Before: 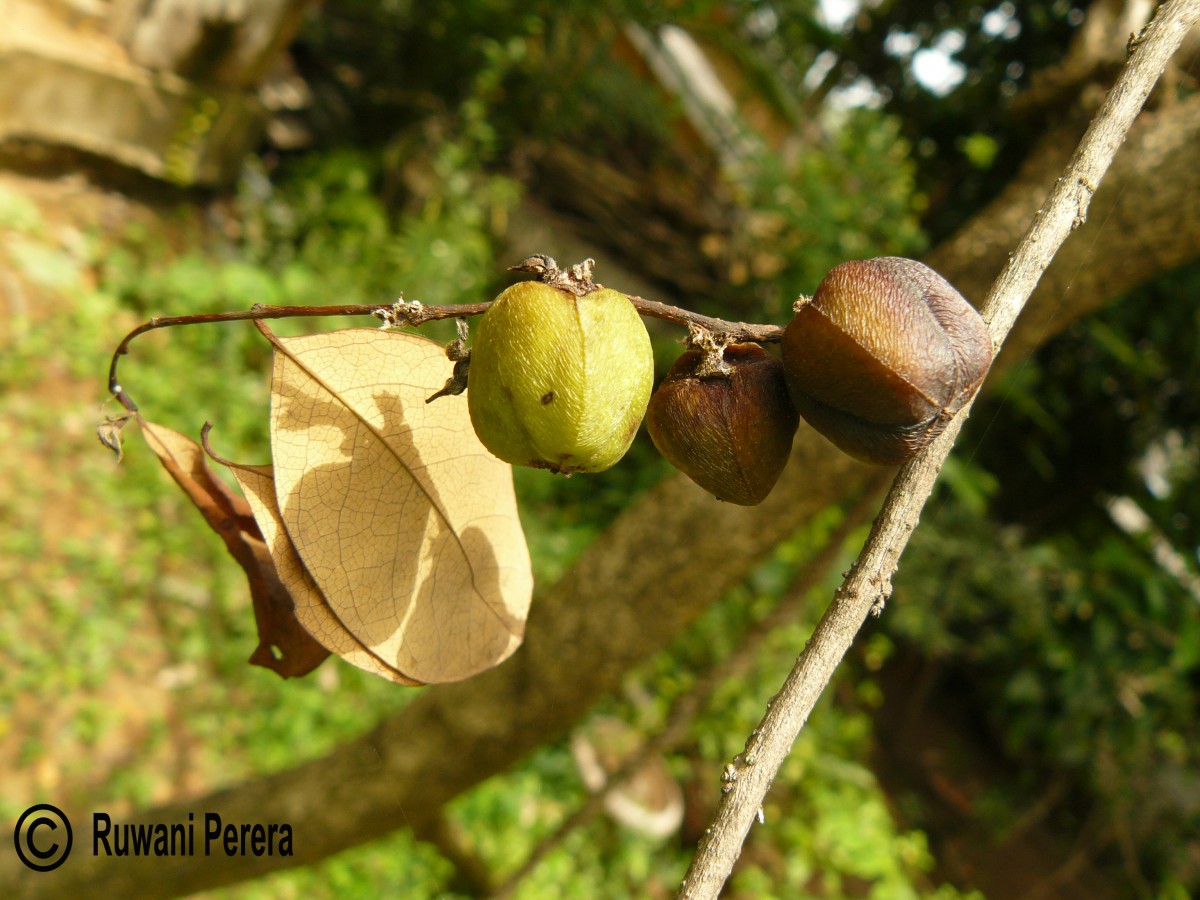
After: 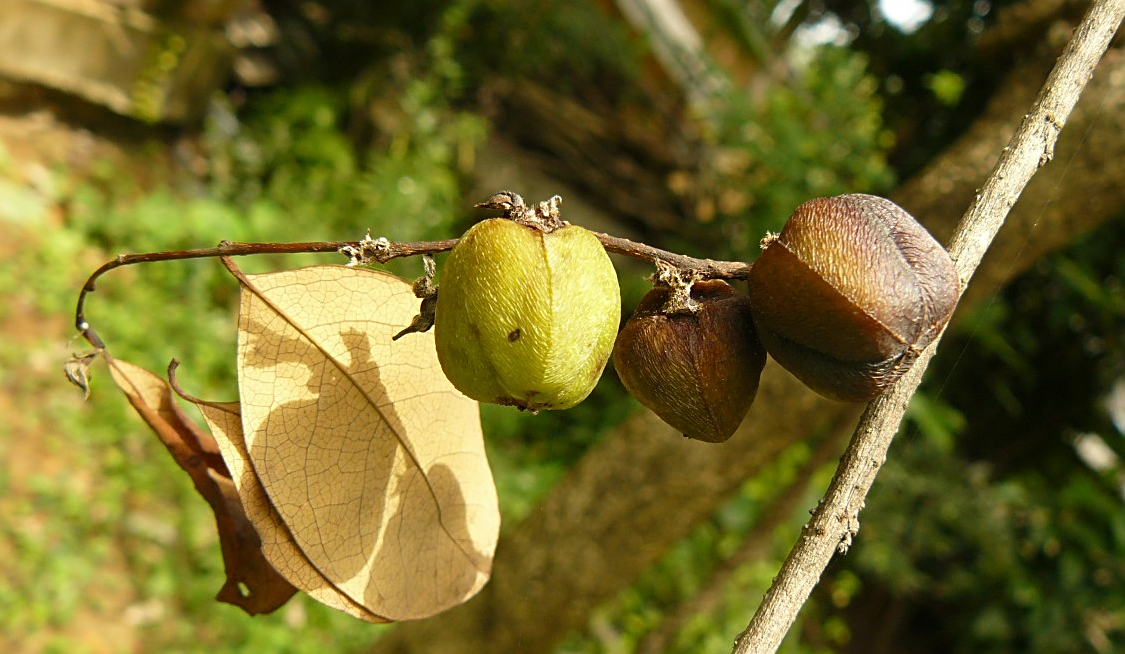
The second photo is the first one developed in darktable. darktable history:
crop: left 2.831%, top 7.053%, right 3.351%, bottom 20.229%
sharpen: on, module defaults
